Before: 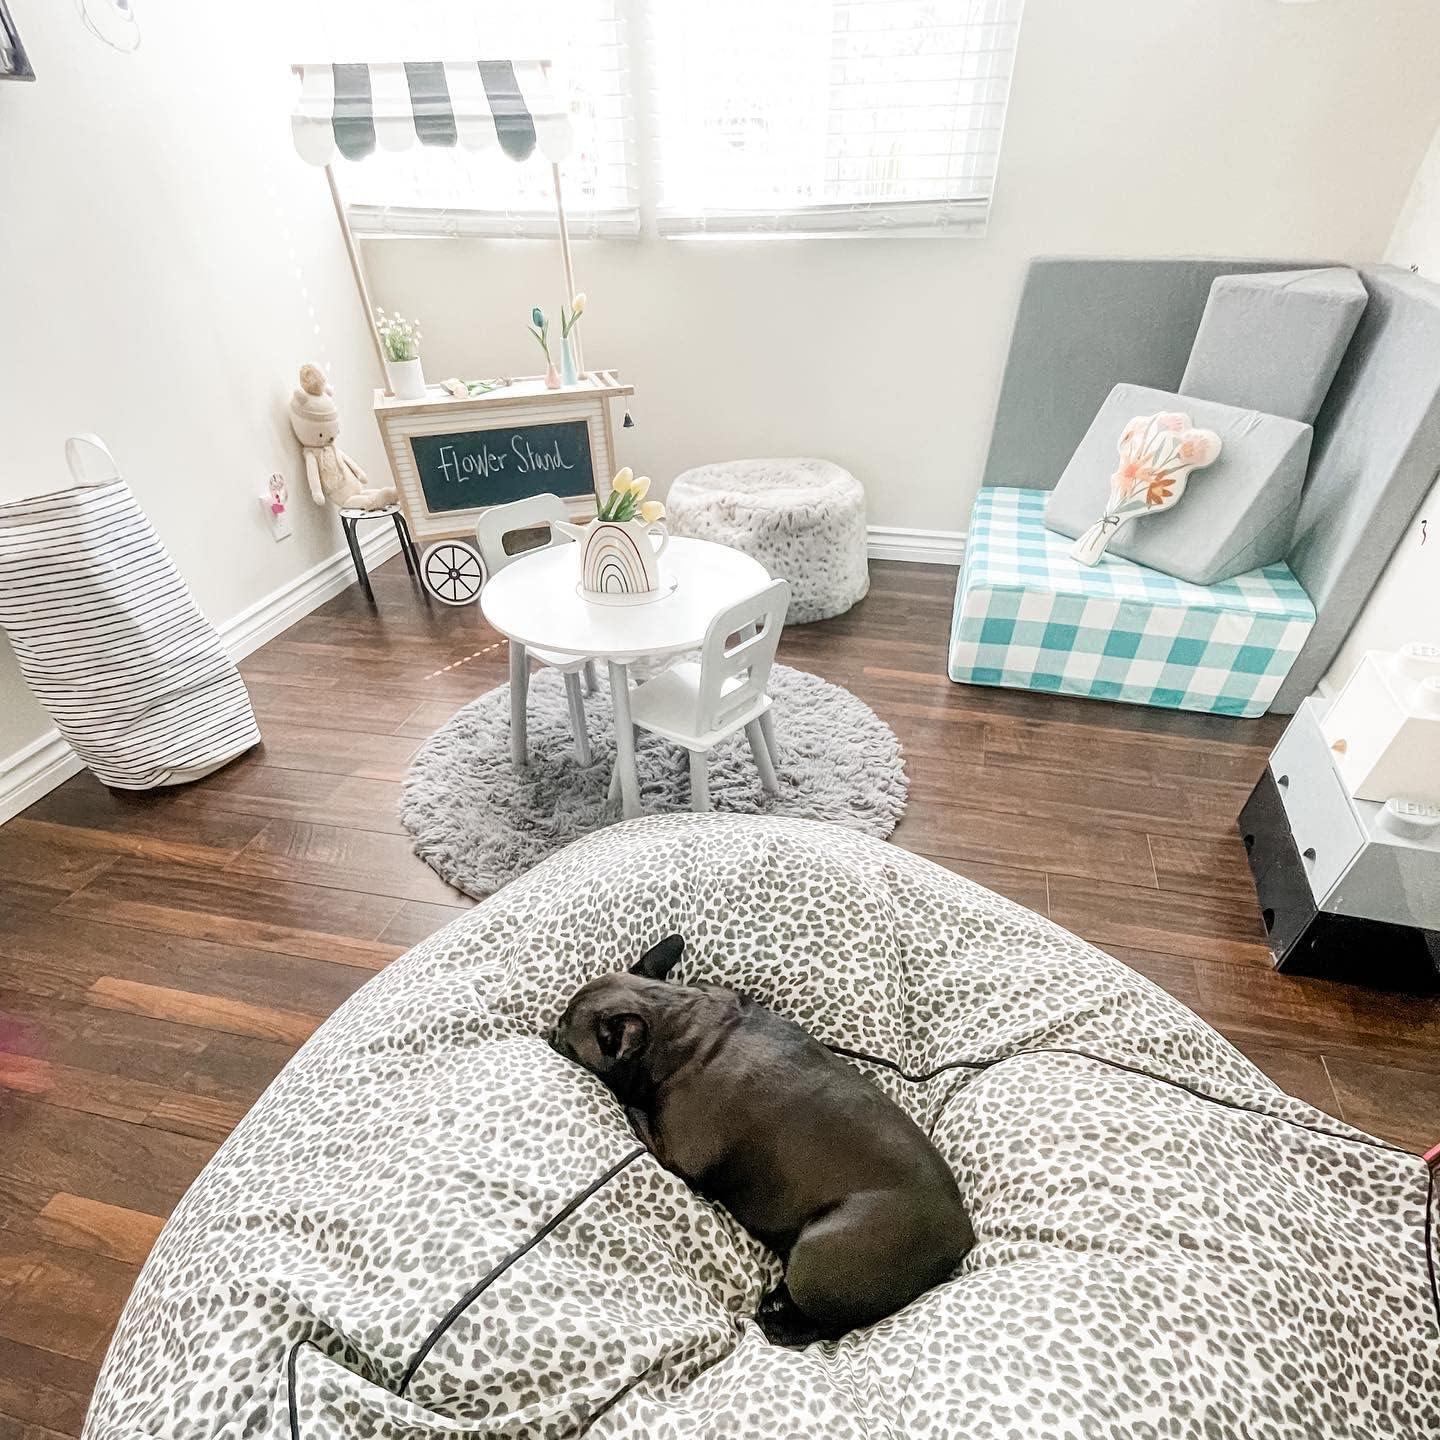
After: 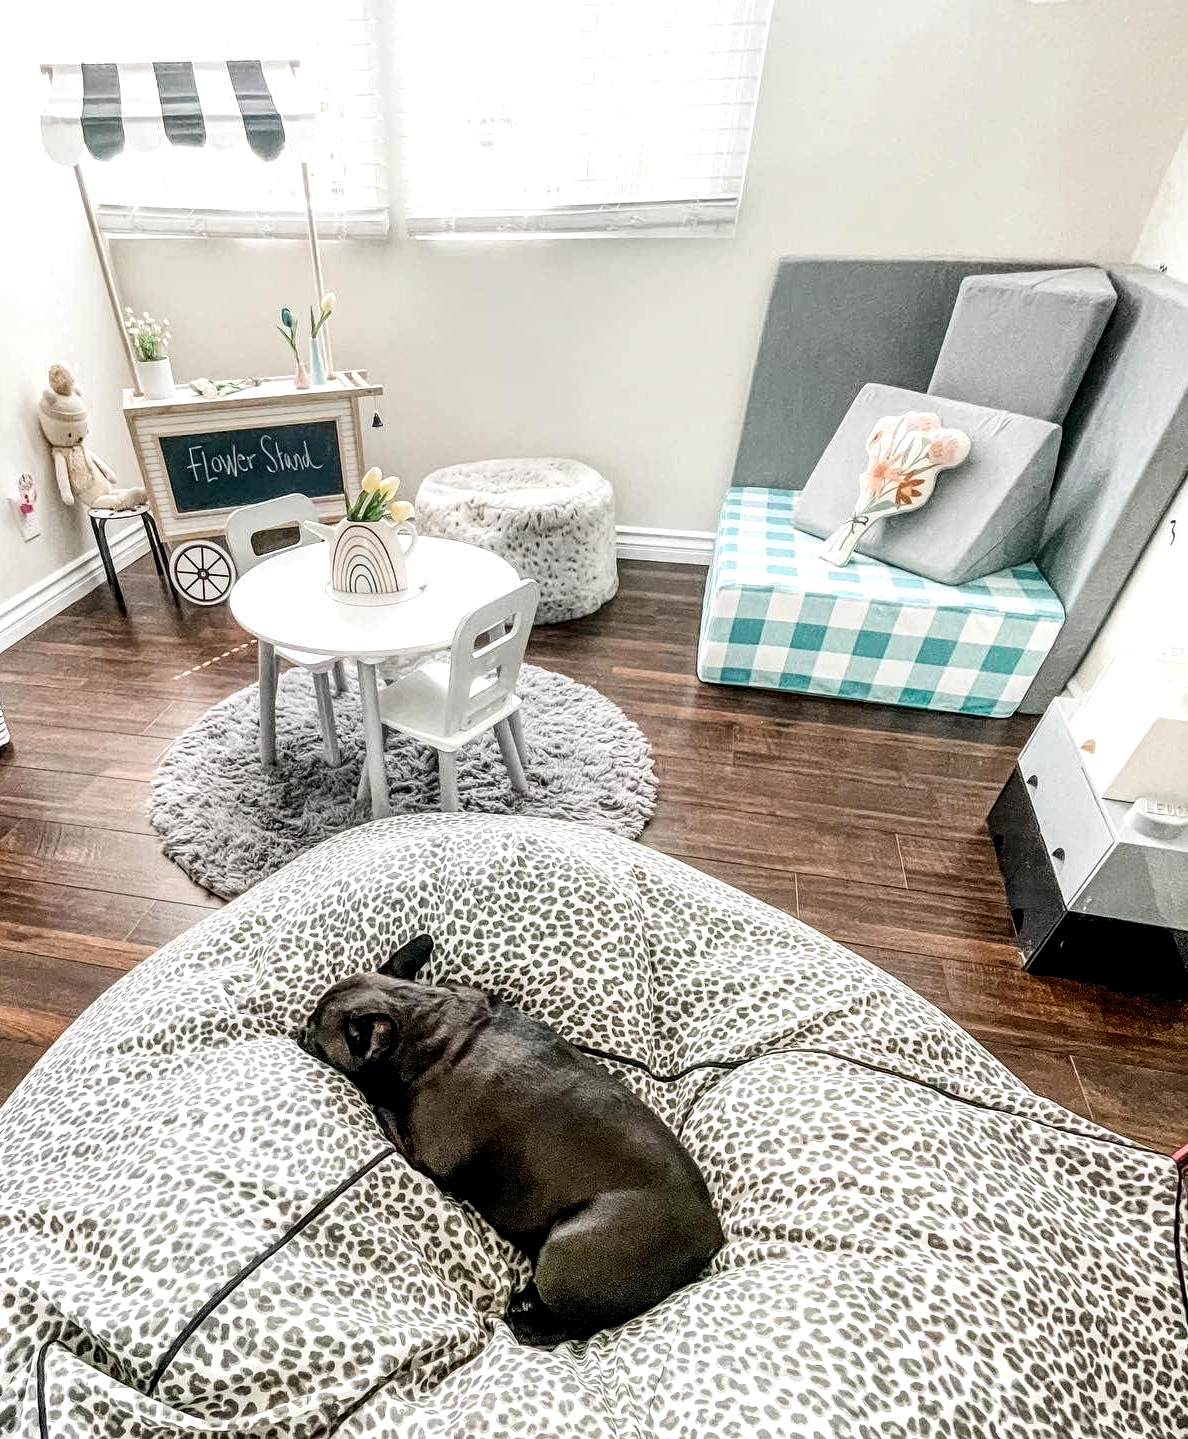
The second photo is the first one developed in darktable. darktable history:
shadows and highlights: shadows 20.51, highlights -19.84, soften with gaussian
levels: white 90.64%
crop: left 17.459%, bottom 0.046%
local contrast: highlights 60%, shadows 62%, detail 160%
contrast brightness saturation: contrast 0.1, brightness 0.029, saturation 0.086
exposure: exposure -0.012 EV, compensate highlight preservation false
